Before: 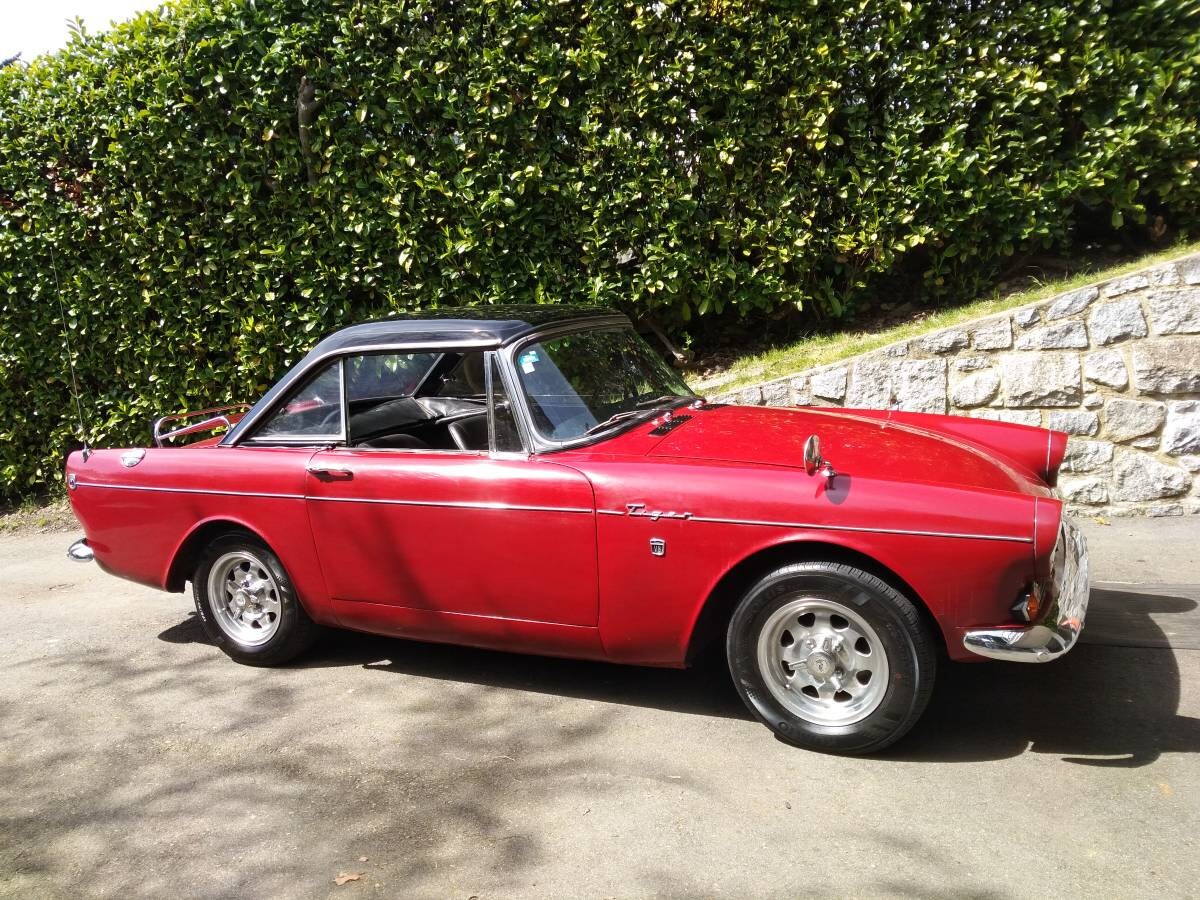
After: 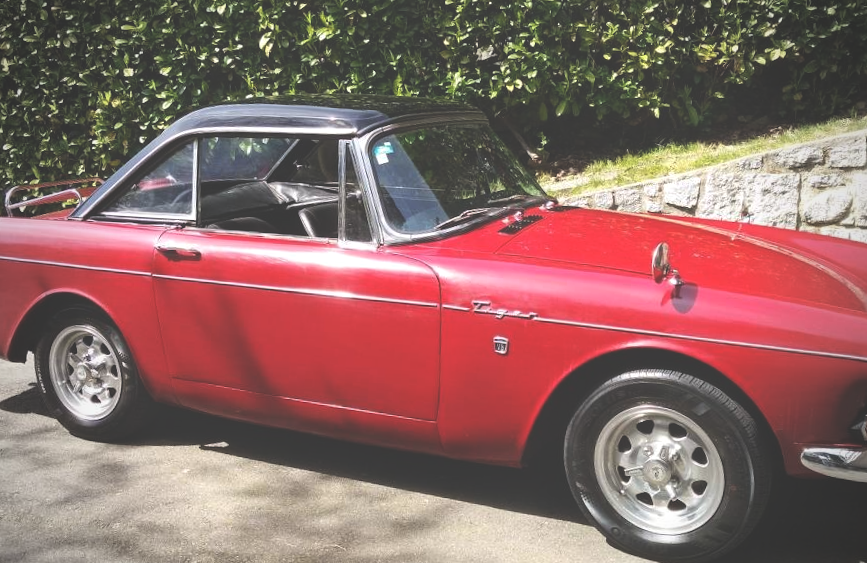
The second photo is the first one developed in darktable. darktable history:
crop and rotate: angle -3.37°, left 9.79%, top 20.73%, right 12.42%, bottom 11.82%
exposure: black level correction -0.041, exposure 0.064 EV, compensate highlight preservation false
vignetting: fall-off start 71.74%
